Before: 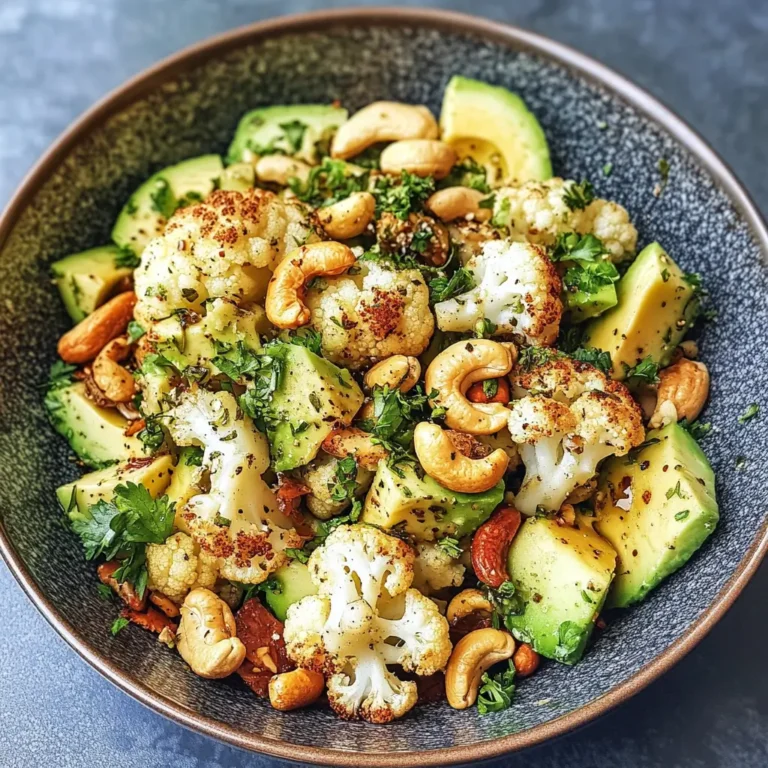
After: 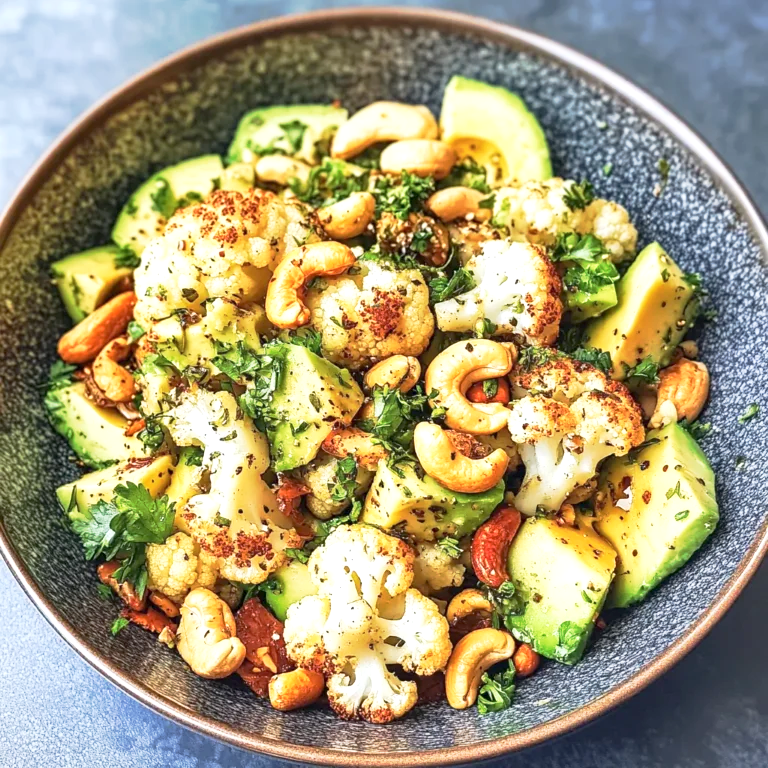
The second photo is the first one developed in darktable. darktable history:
tone curve: curves: ch0 [(0.013, 0) (0.061, 0.068) (0.239, 0.256) (0.502, 0.505) (0.683, 0.676) (0.761, 0.773) (0.858, 0.858) (0.987, 0.945)]; ch1 [(0, 0) (0.172, 0.123) (0.304, 0.267) (0.414, 0.395) (0.472, 0.473) (0.502, 0.508) (0.521, 0.528) (0.583, 0.595) (0.654, 0.673) (0.728, 0.761) (1, 1)]; ch2 [(0, 0) (0.411, 0.424) (0.485, 0.476) (0.502, 0.502) (0.553, 0.557) (0.57, 0.576) (1, 1)], preserve colors none
exposure: exposure 0.727 EV, compensate exposure bias true, compensate highlight preservation false
